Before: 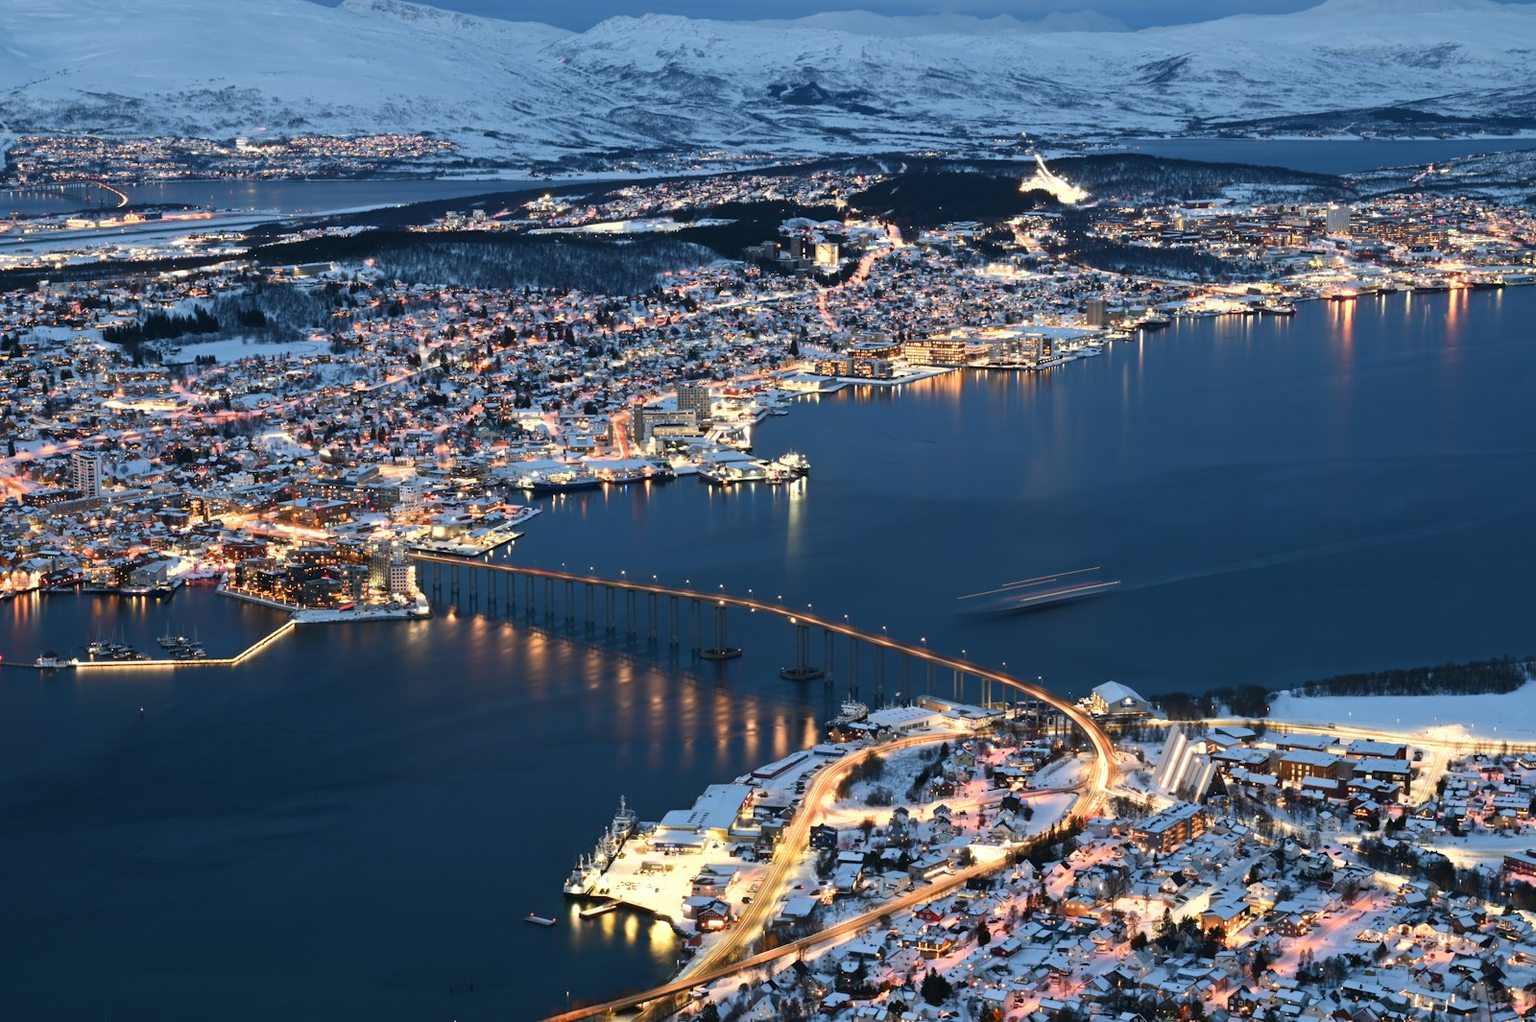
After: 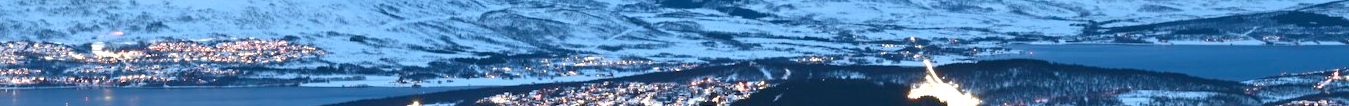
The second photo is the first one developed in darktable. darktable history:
color balance rgb: perceptual saturation grading › global saturation 20%, global vibrance 10%
crop and rotate: left 9.644%, top 9.491%, right 6.021%, bottom 80.509%
exposure: black level correction 0, exposure 0.7 EV, compensate exposure bias true, compensate highlight preservation false
